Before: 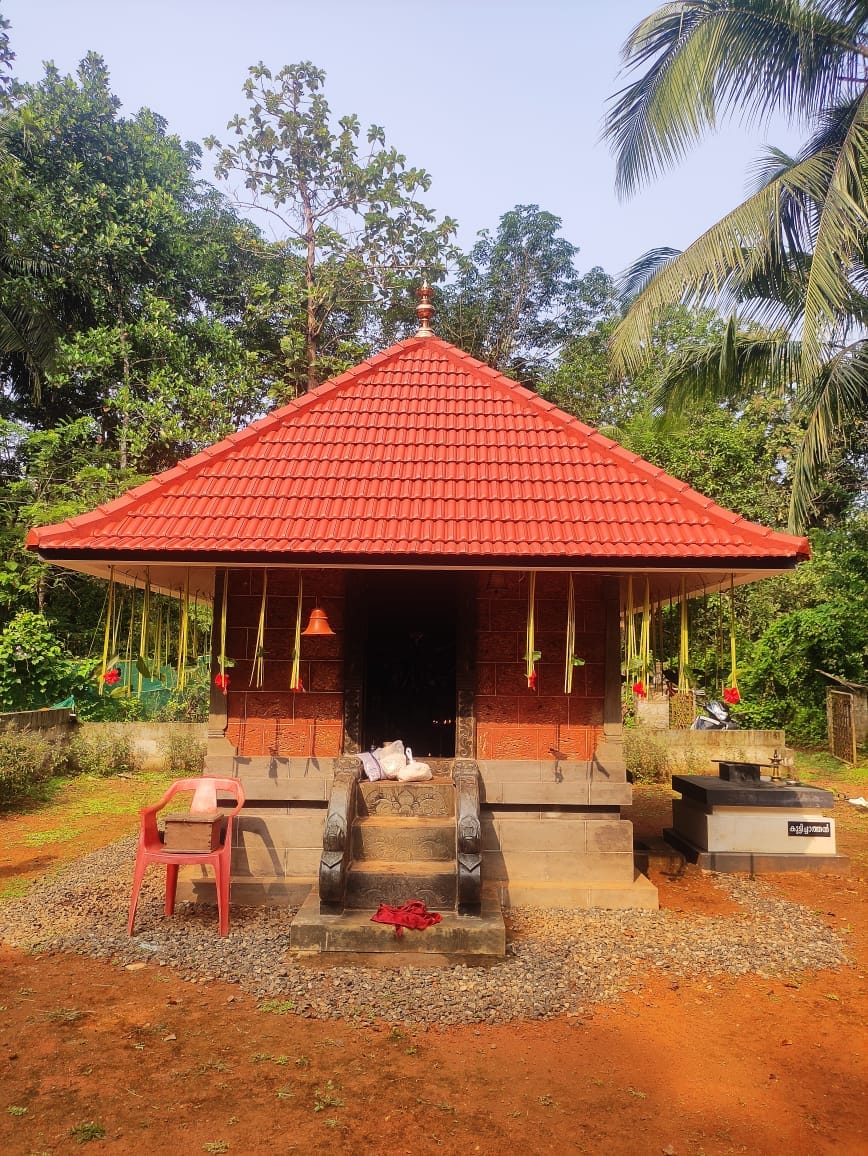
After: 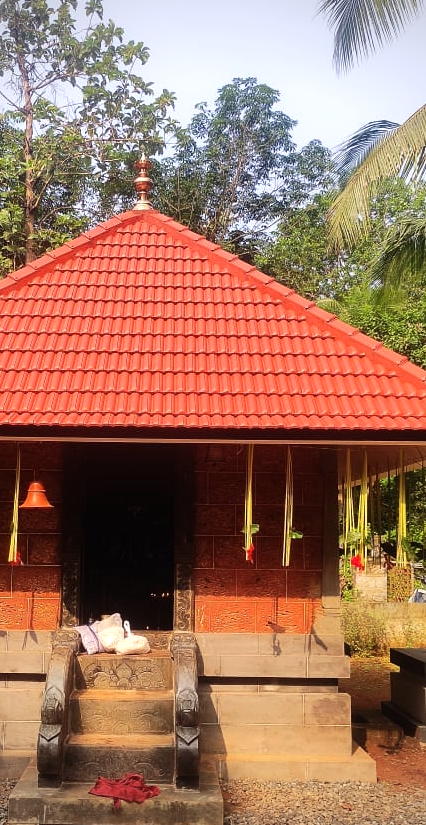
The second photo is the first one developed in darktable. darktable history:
tone equalizer: -8 EV -0.452 EV, -7 EV -0.407 EV, -6 EV -0.31 EV, -5 EV -0.208 EV, -3 EV 0.195 EV, -2 EV 0.32 EV, -1 EV 0.412 EV, +0 EV 0.43 EV, smoothing diameter 2.19%, edges refinement/feathering 21.49, mask exposure compensation -1.57 EV, filter diffusion 5
crop: left 32.492%, top 10.992%, right 18.381%, bottom 17.559%
vignetting: on, module defaults
